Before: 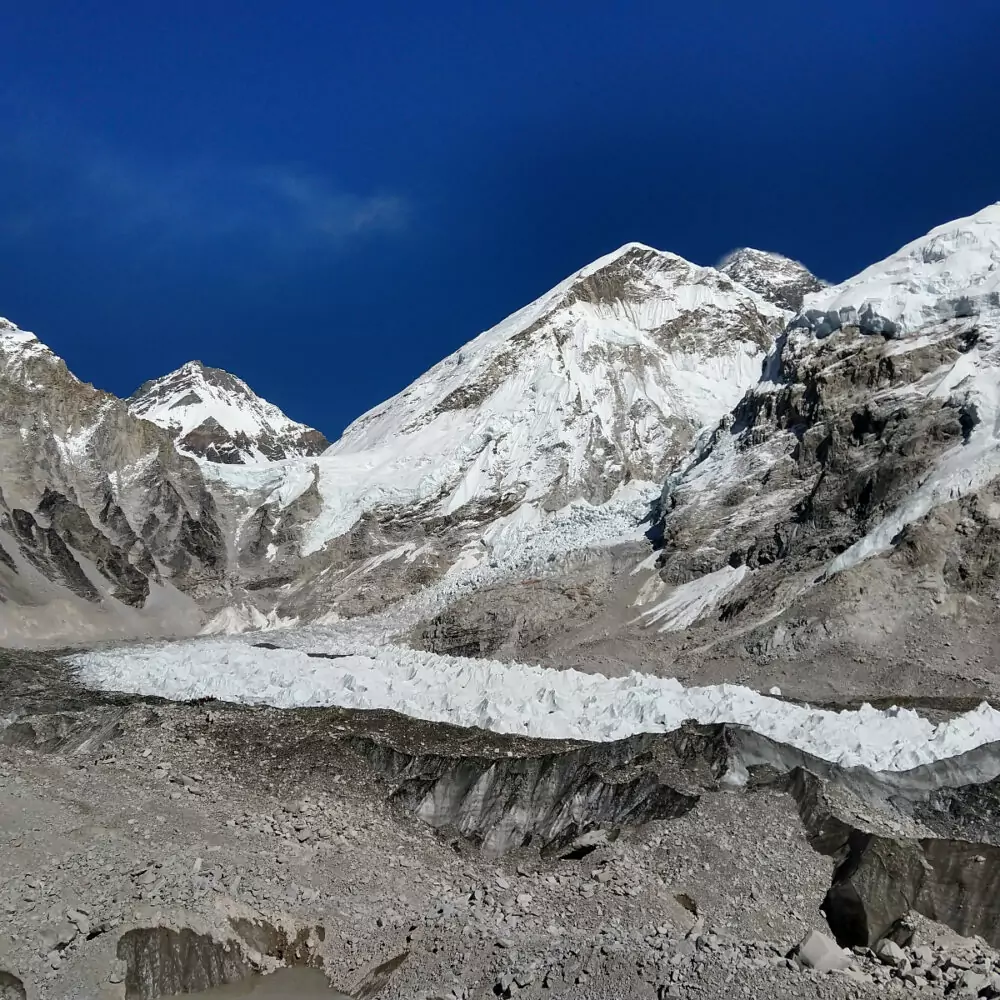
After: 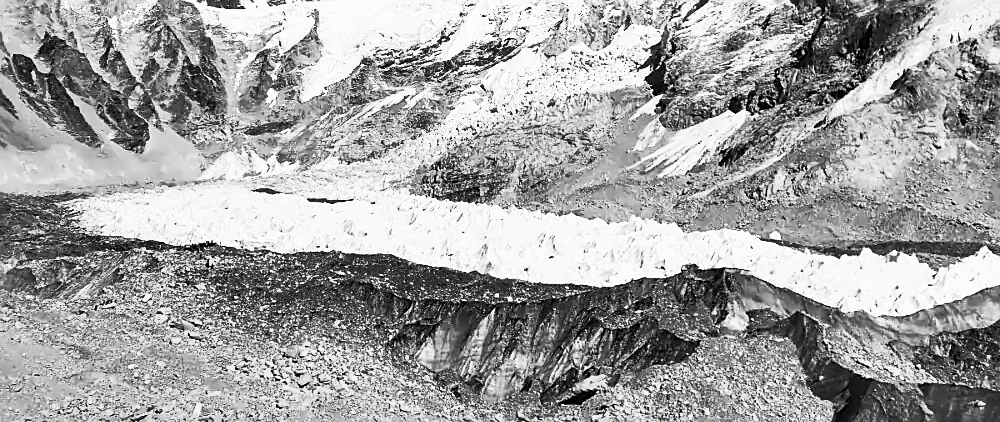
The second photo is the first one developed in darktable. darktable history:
sharpen: on, module defaults
shadows and highlights: shadows 25.94, highlights -48.28, soften with gaussian
contrast brightness saturation: contrast 0.538, brightness 0.481, saturation -0.991
crop: top 45.57%, bottom 12.134%
